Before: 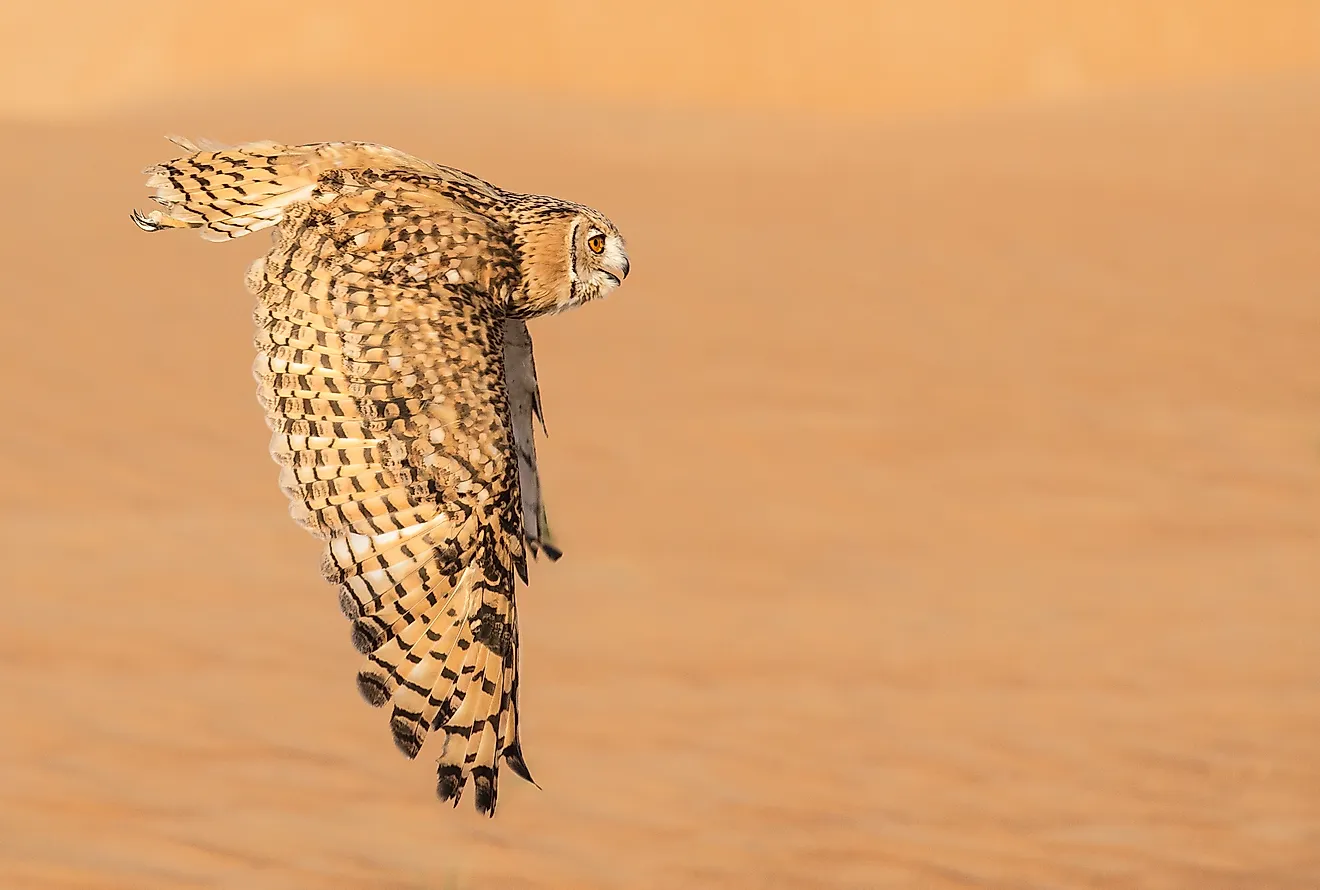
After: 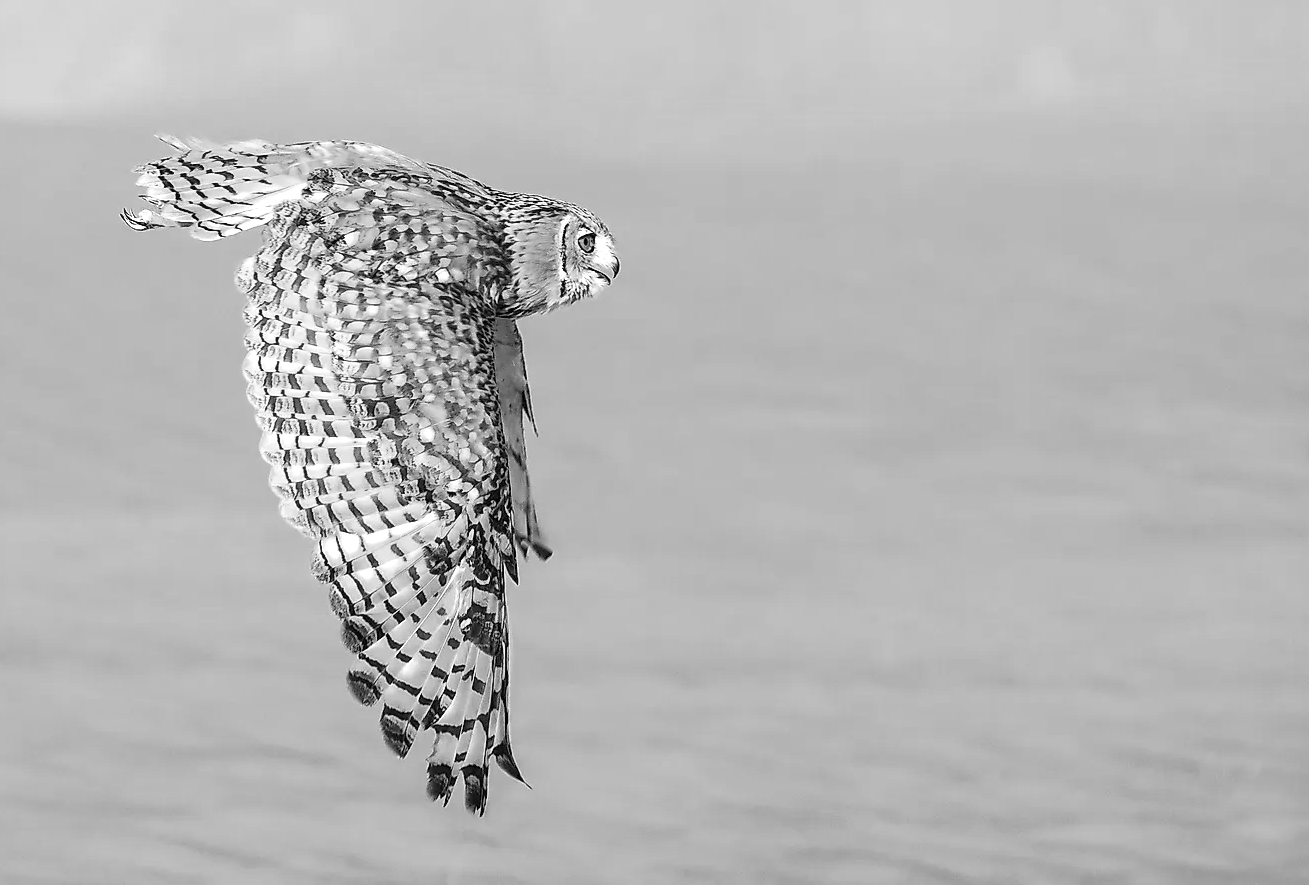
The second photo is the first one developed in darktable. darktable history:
color calibration: output gray [0.21, 0.42, 0.37, 0], illuminant as shot in camera, x 0.483, y 0.431, temperature 2426.22 K
crop and rotate: left 0.782%, top 0.205%, bottom 0.304%
